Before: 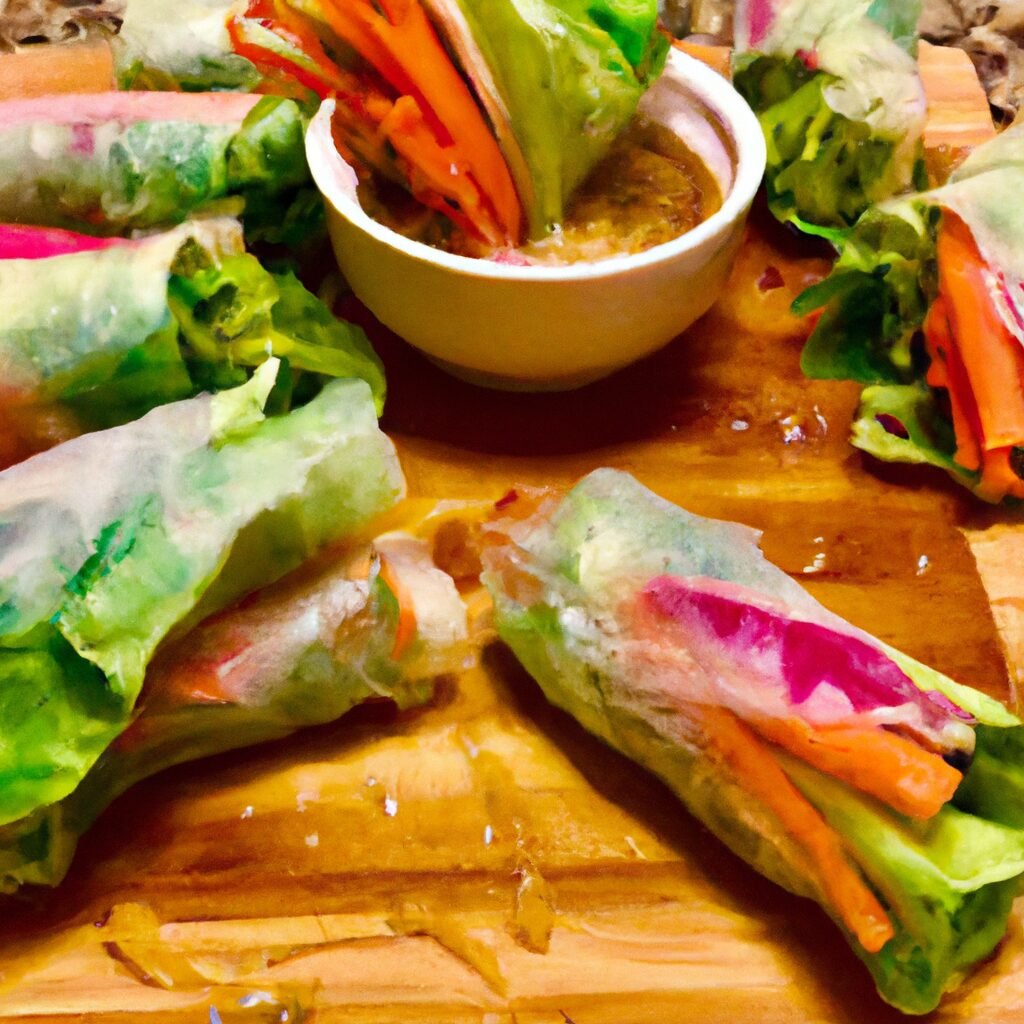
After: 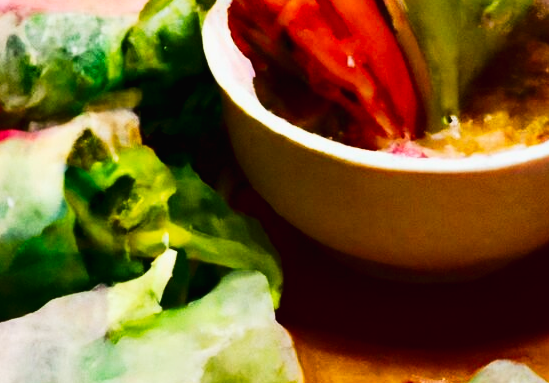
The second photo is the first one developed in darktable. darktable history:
crop: left 10.139%, top 10.628%, right 36.219%, bottom 51.941%
tone curve: curves: ch0 [(0.016, 0.011) (0.204, 0.146) (0.515, 0.476) (0.78, 0.795) (1, 0.981)], preserve colors none
contrast brightness saturation: contrast 0.203, brightness -0.107, saturation 0.101
